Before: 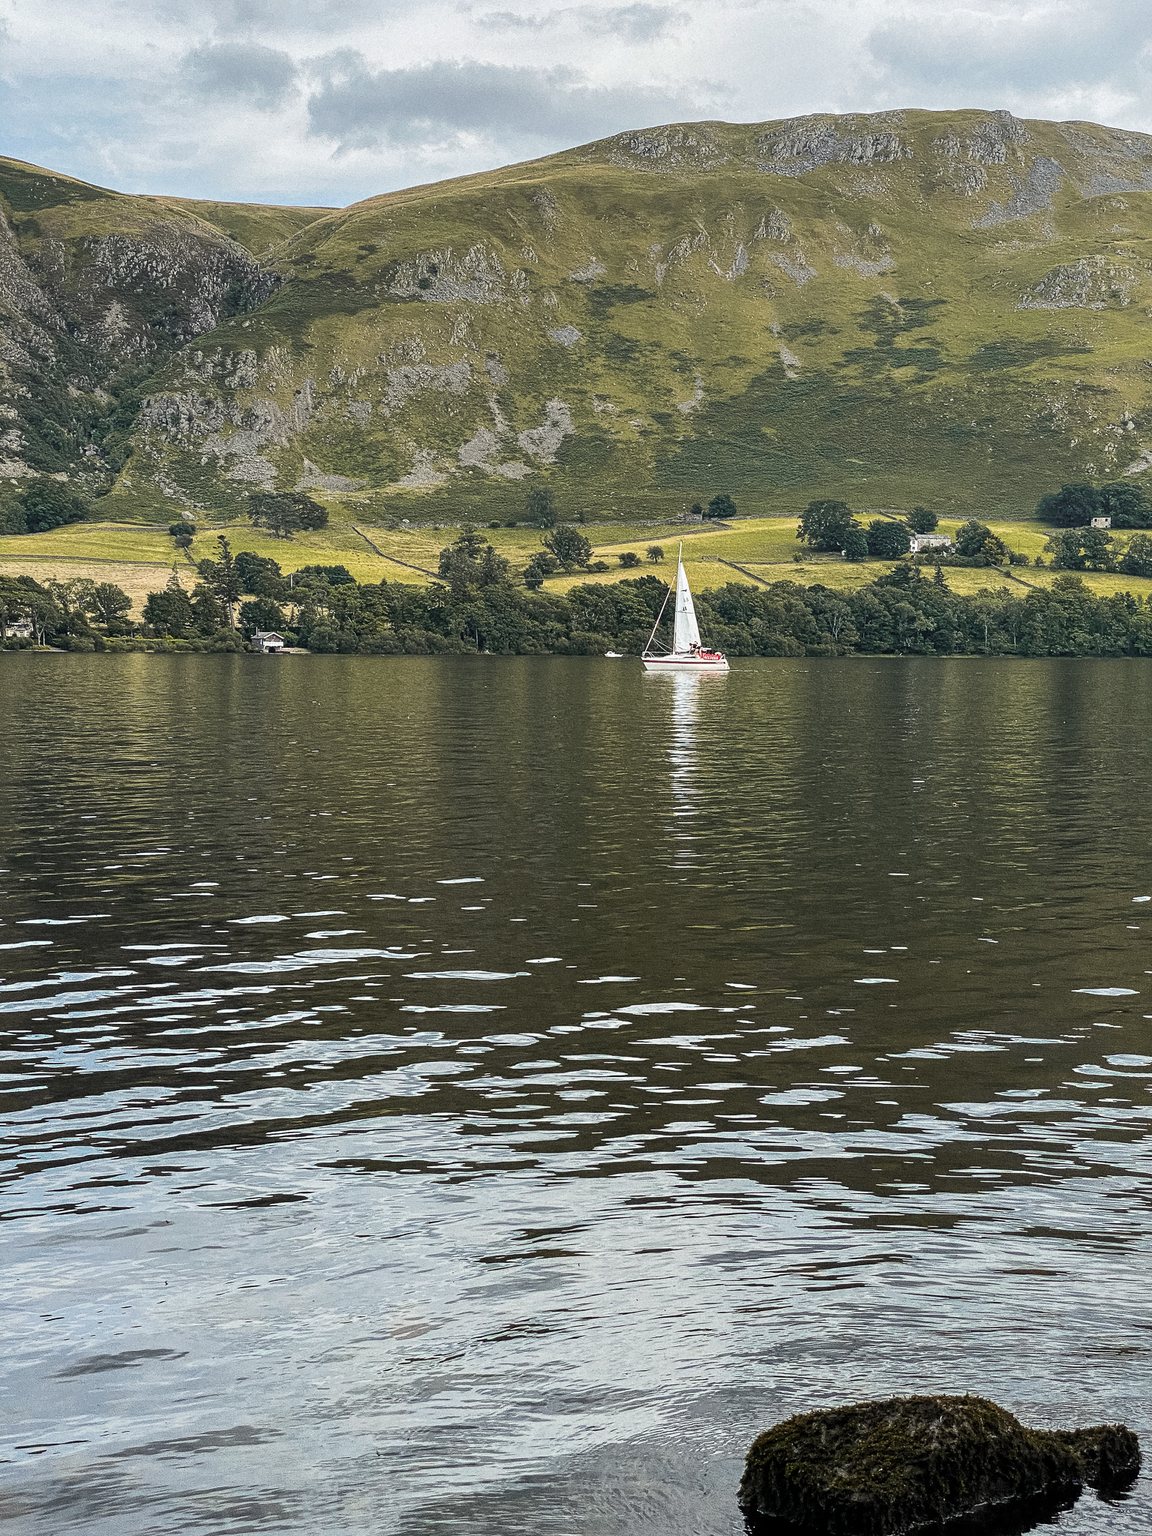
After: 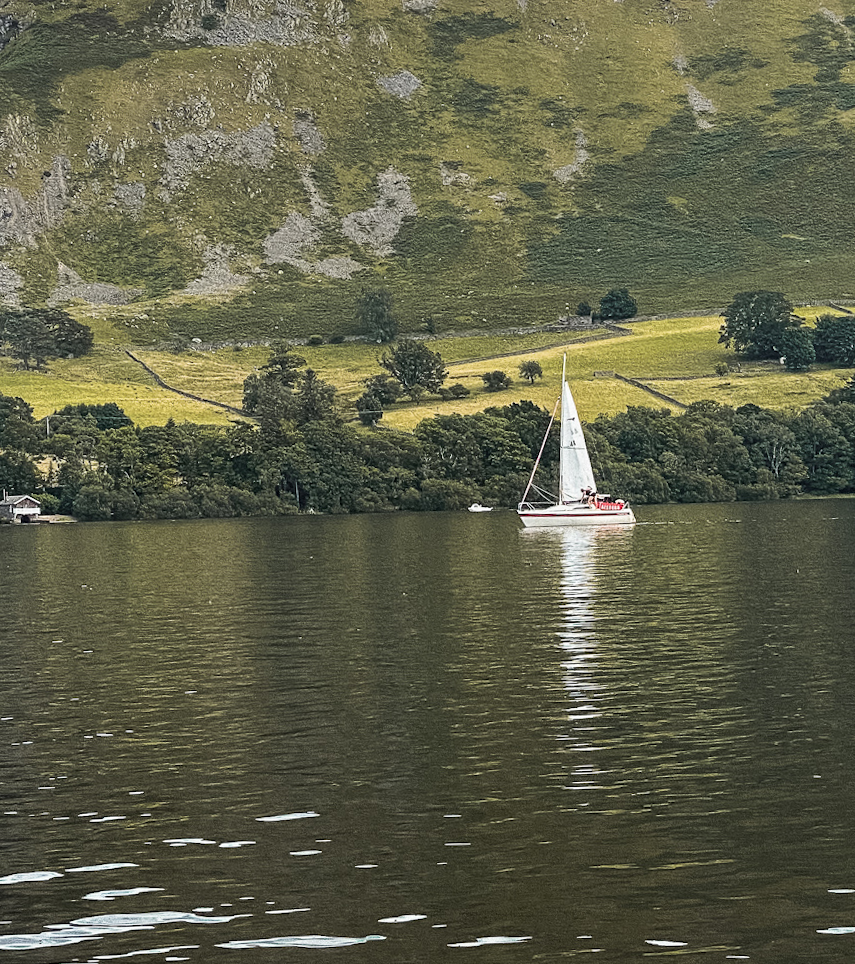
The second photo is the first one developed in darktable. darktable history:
rotate and perspective: rotation -2.12°, lens shift (vertical) 0.009, lens shift (horizontal) -0.008, automatic cropping original format, crop left 0.036, crop right 0.964, crop top 0.05, crop bottom 0.959
crop: left 20.932%, top 15.471%, right 21.848%, bottom 34.081%
